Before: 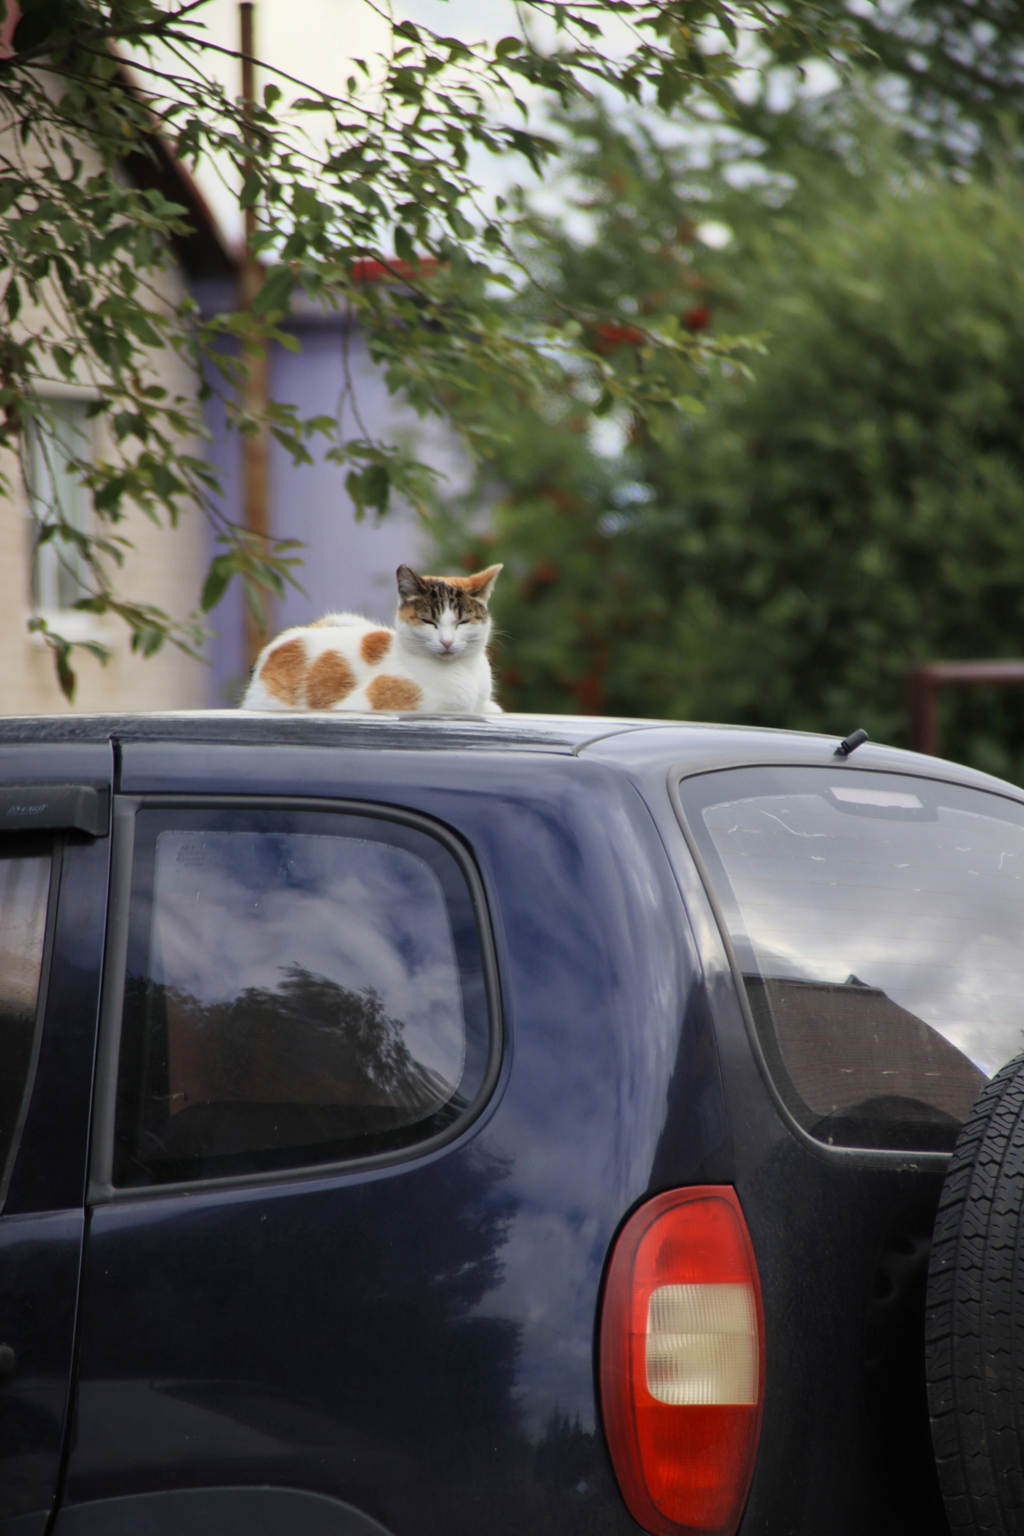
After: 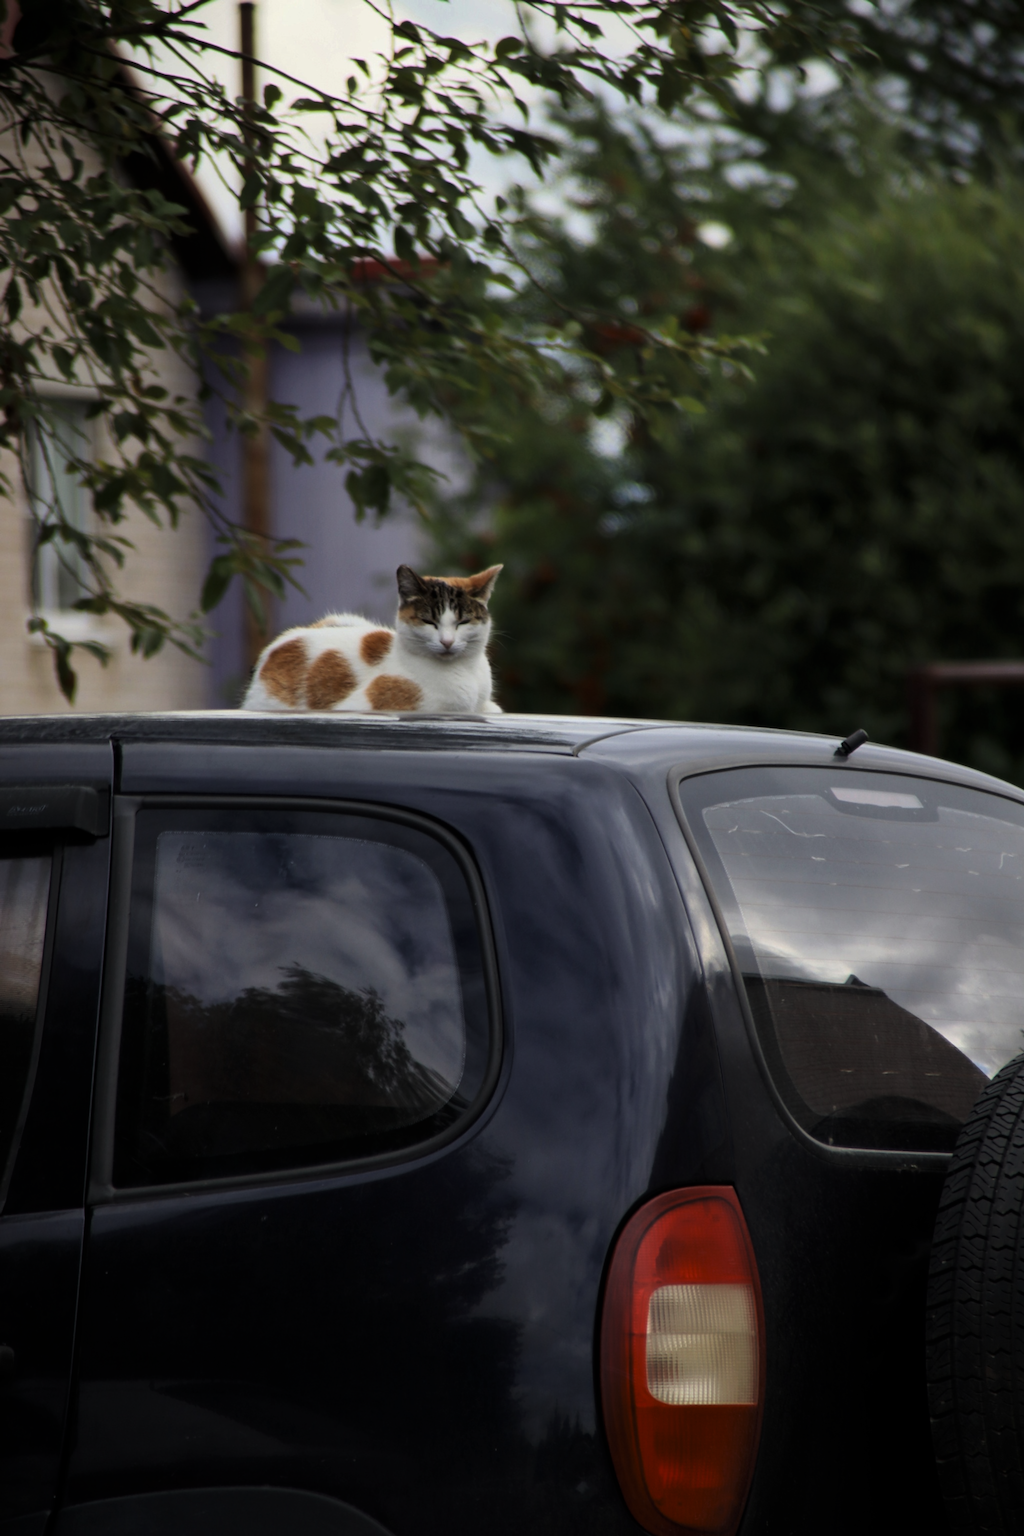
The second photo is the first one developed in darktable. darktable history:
exposure: compensate highlight preservation false
levels: black 0.082%, levels [0, 0.618, 1]
